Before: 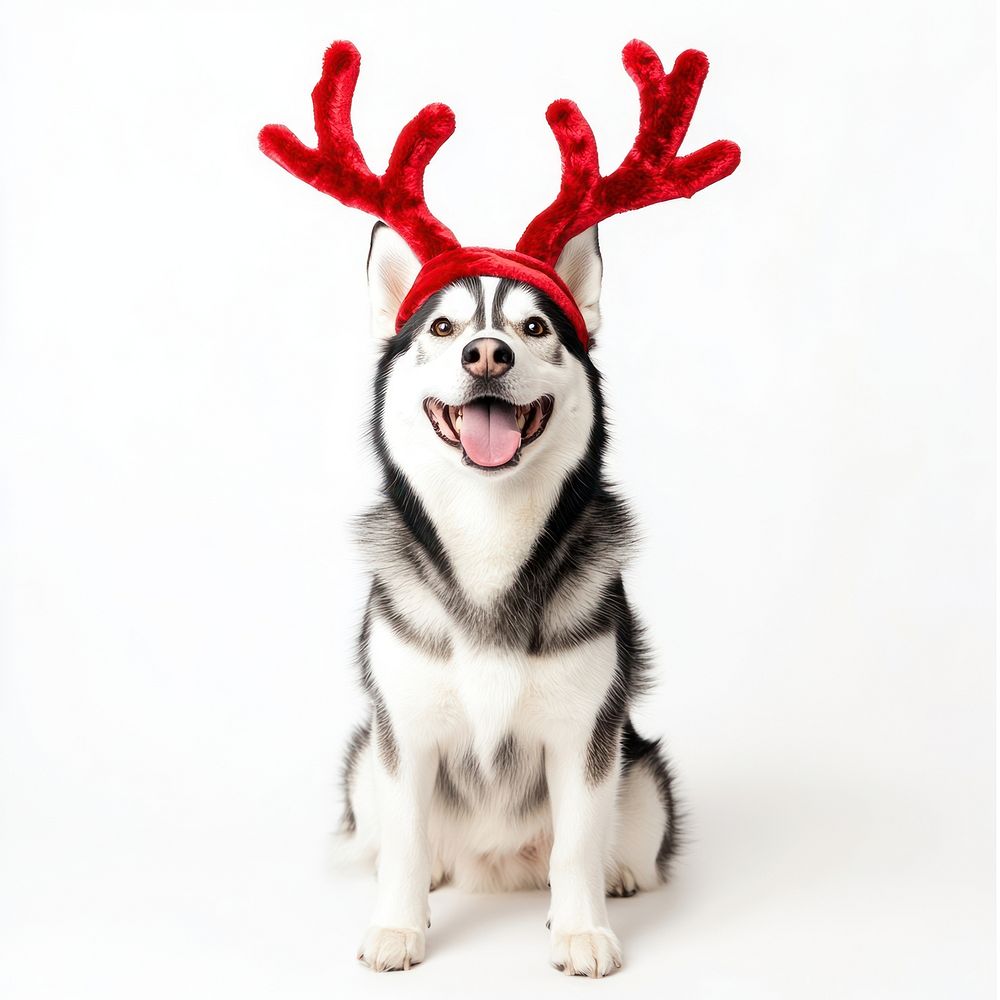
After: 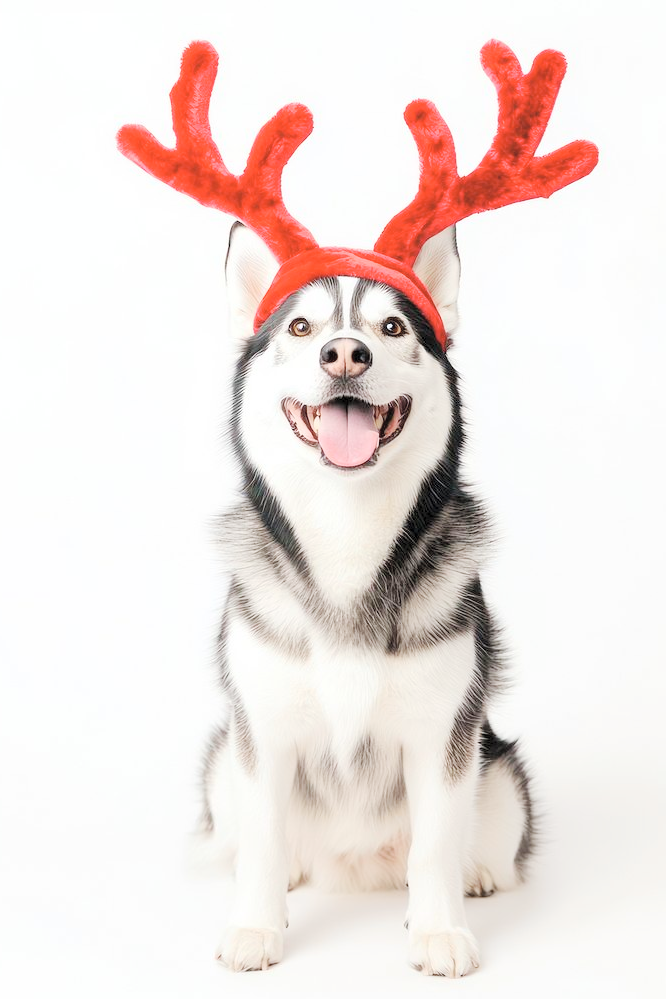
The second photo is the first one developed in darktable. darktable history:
contrast brightness saturation: brightness 0.28
base curve: curves: ch0 [(0, 0) (0.158, 0.273) (0.879, 0.895) (1, 1)], preserve colors none
crop and rotate: left 14.292%, right 19.041%
